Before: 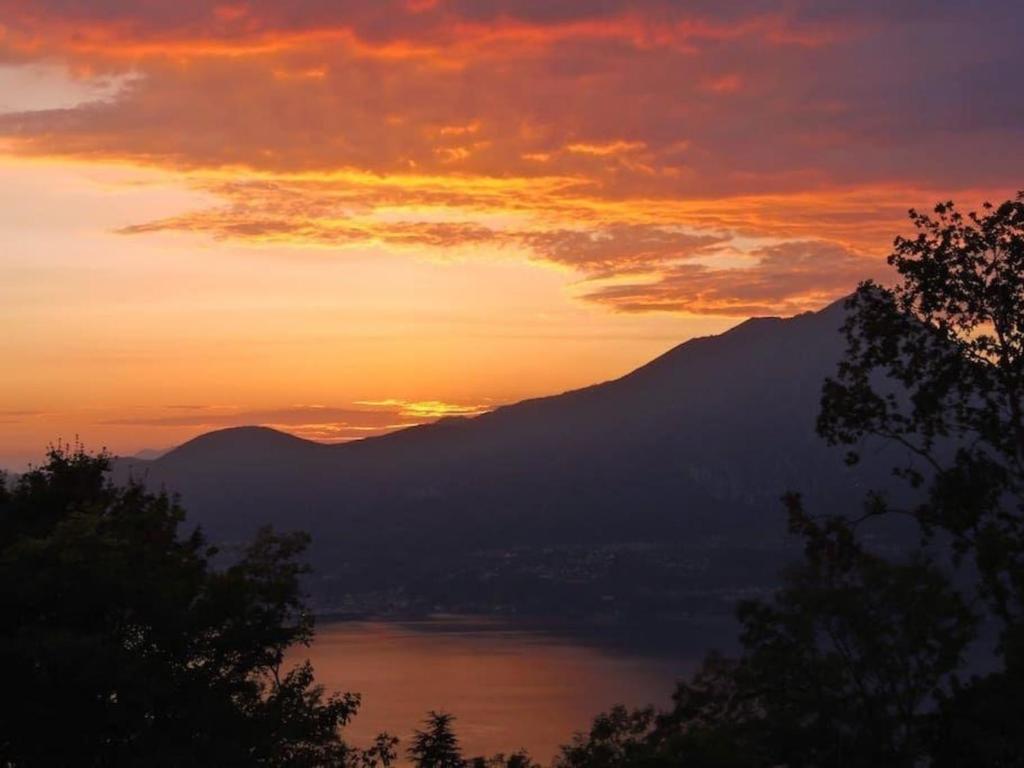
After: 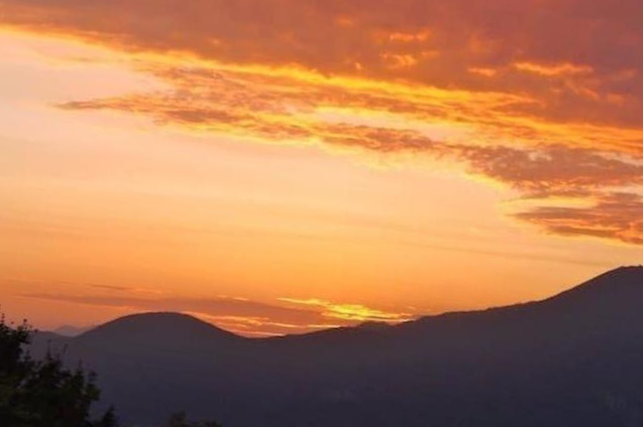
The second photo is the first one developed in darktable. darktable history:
crop and rotate: angle -5.4°, left 2.264%, top 7.018%, right 27.239%, bottom 30.531%
